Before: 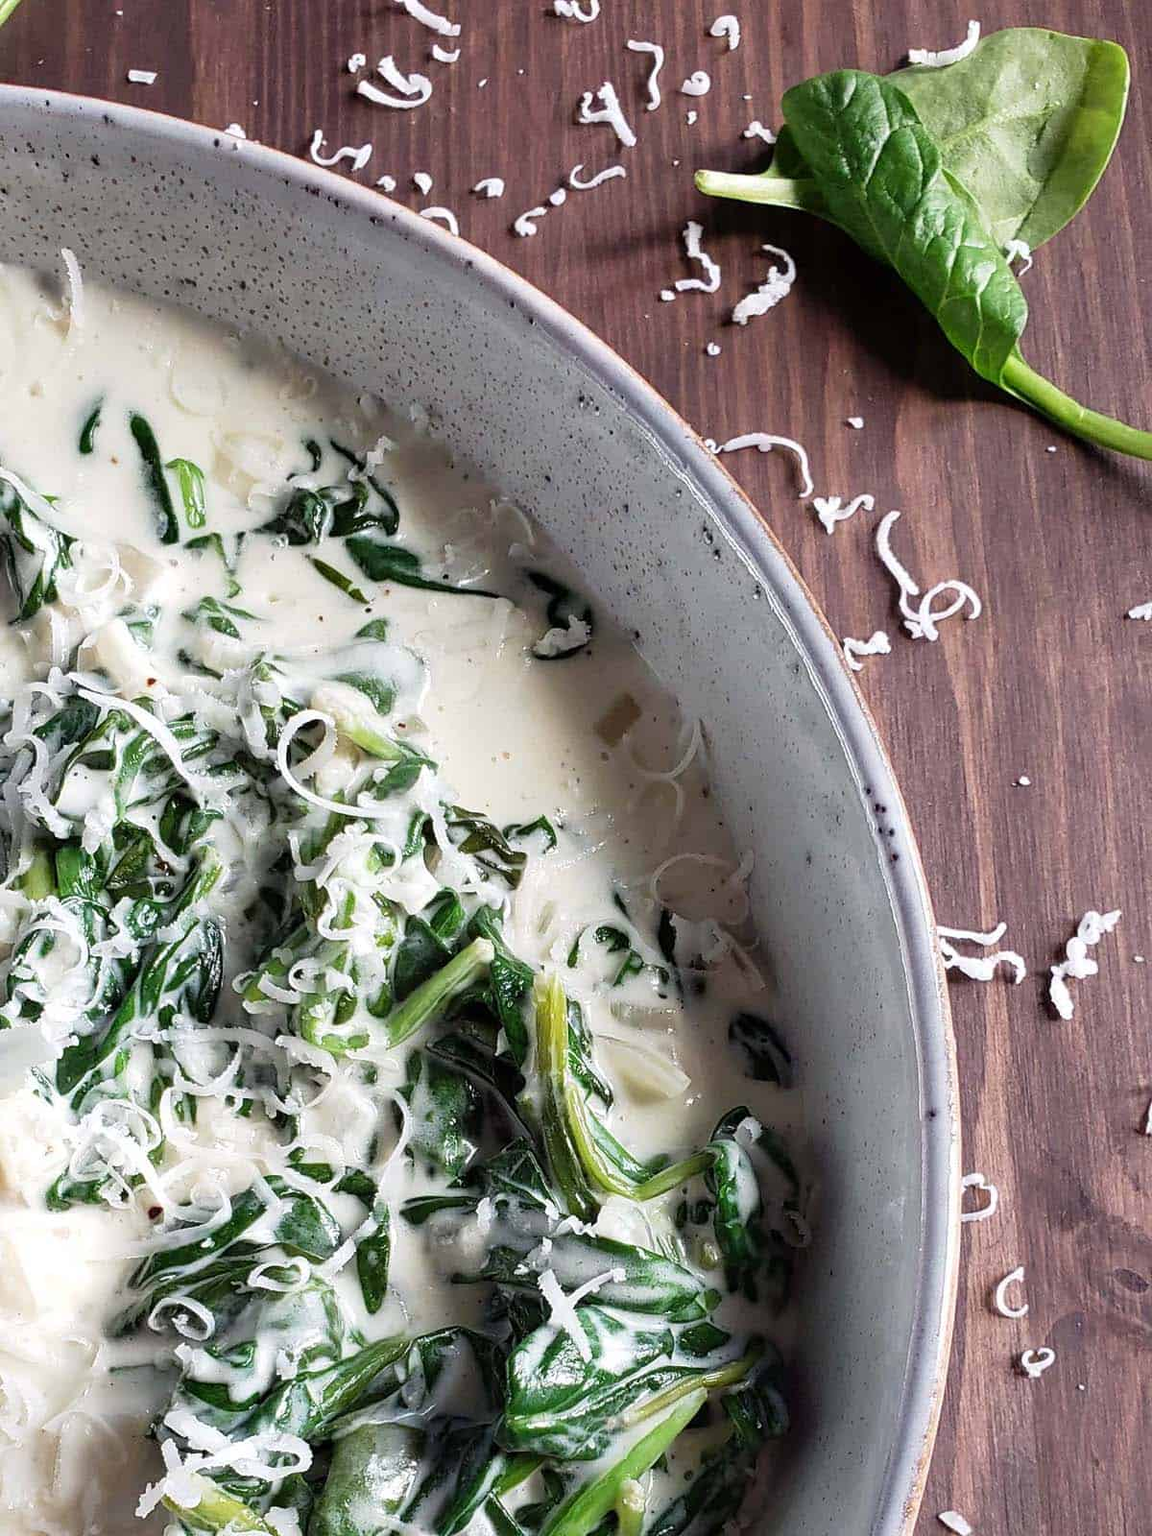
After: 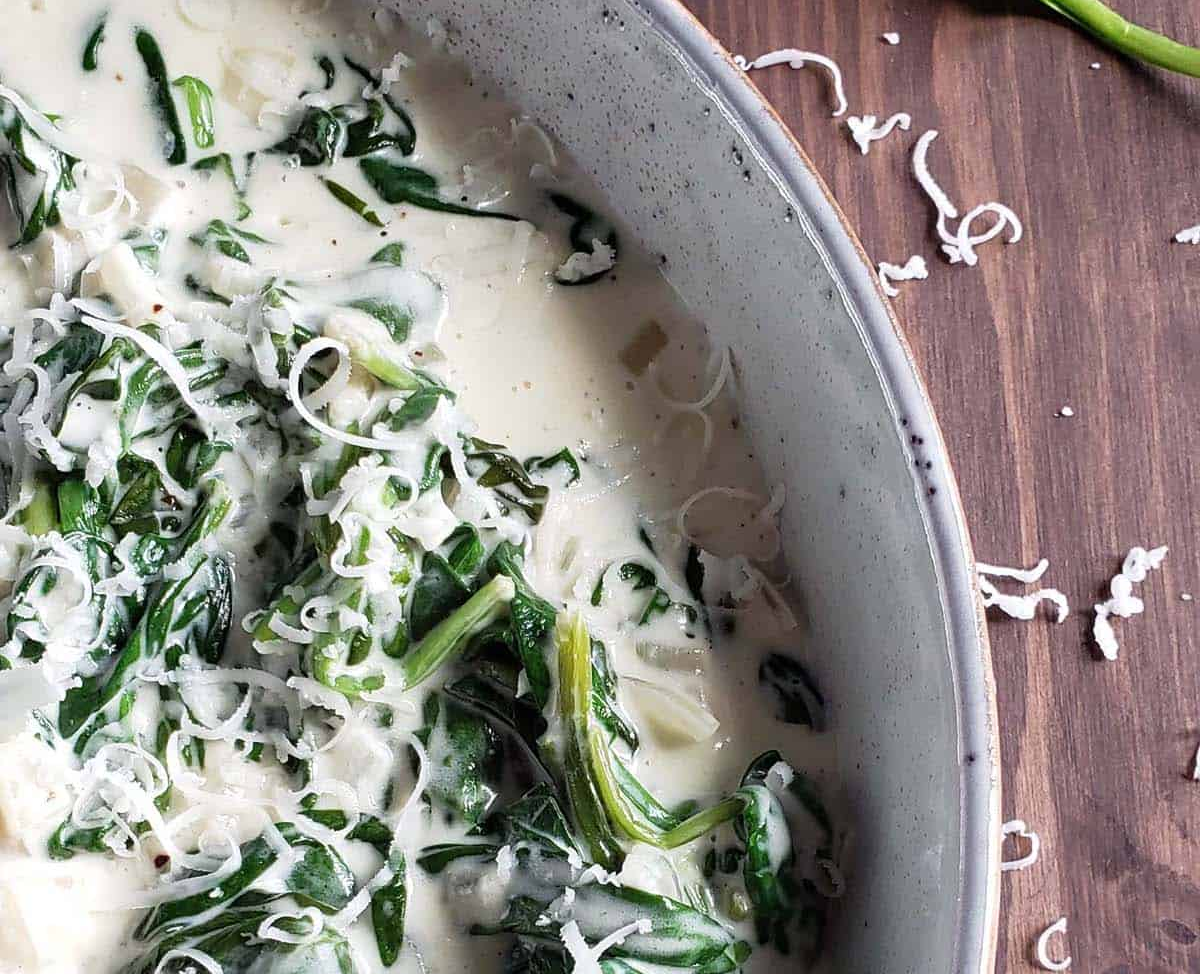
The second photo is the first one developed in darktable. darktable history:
crop and rotate: top 25.128%, bottom 13.969%
